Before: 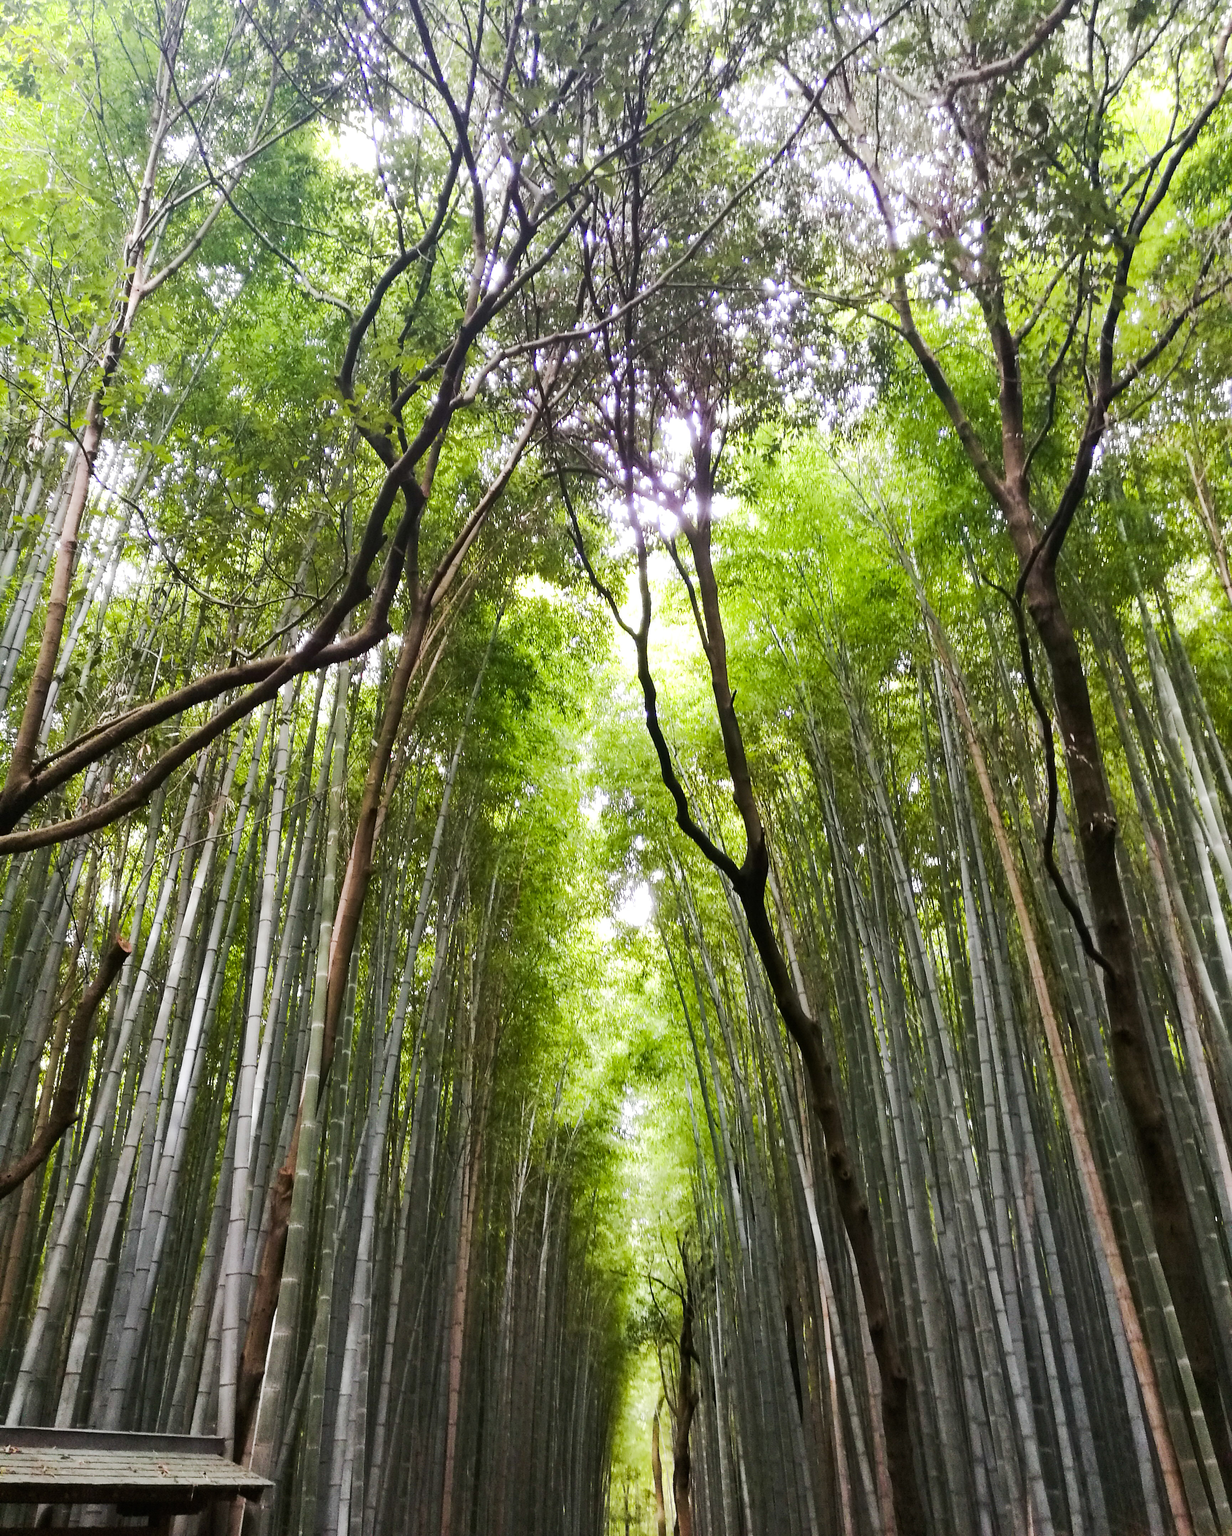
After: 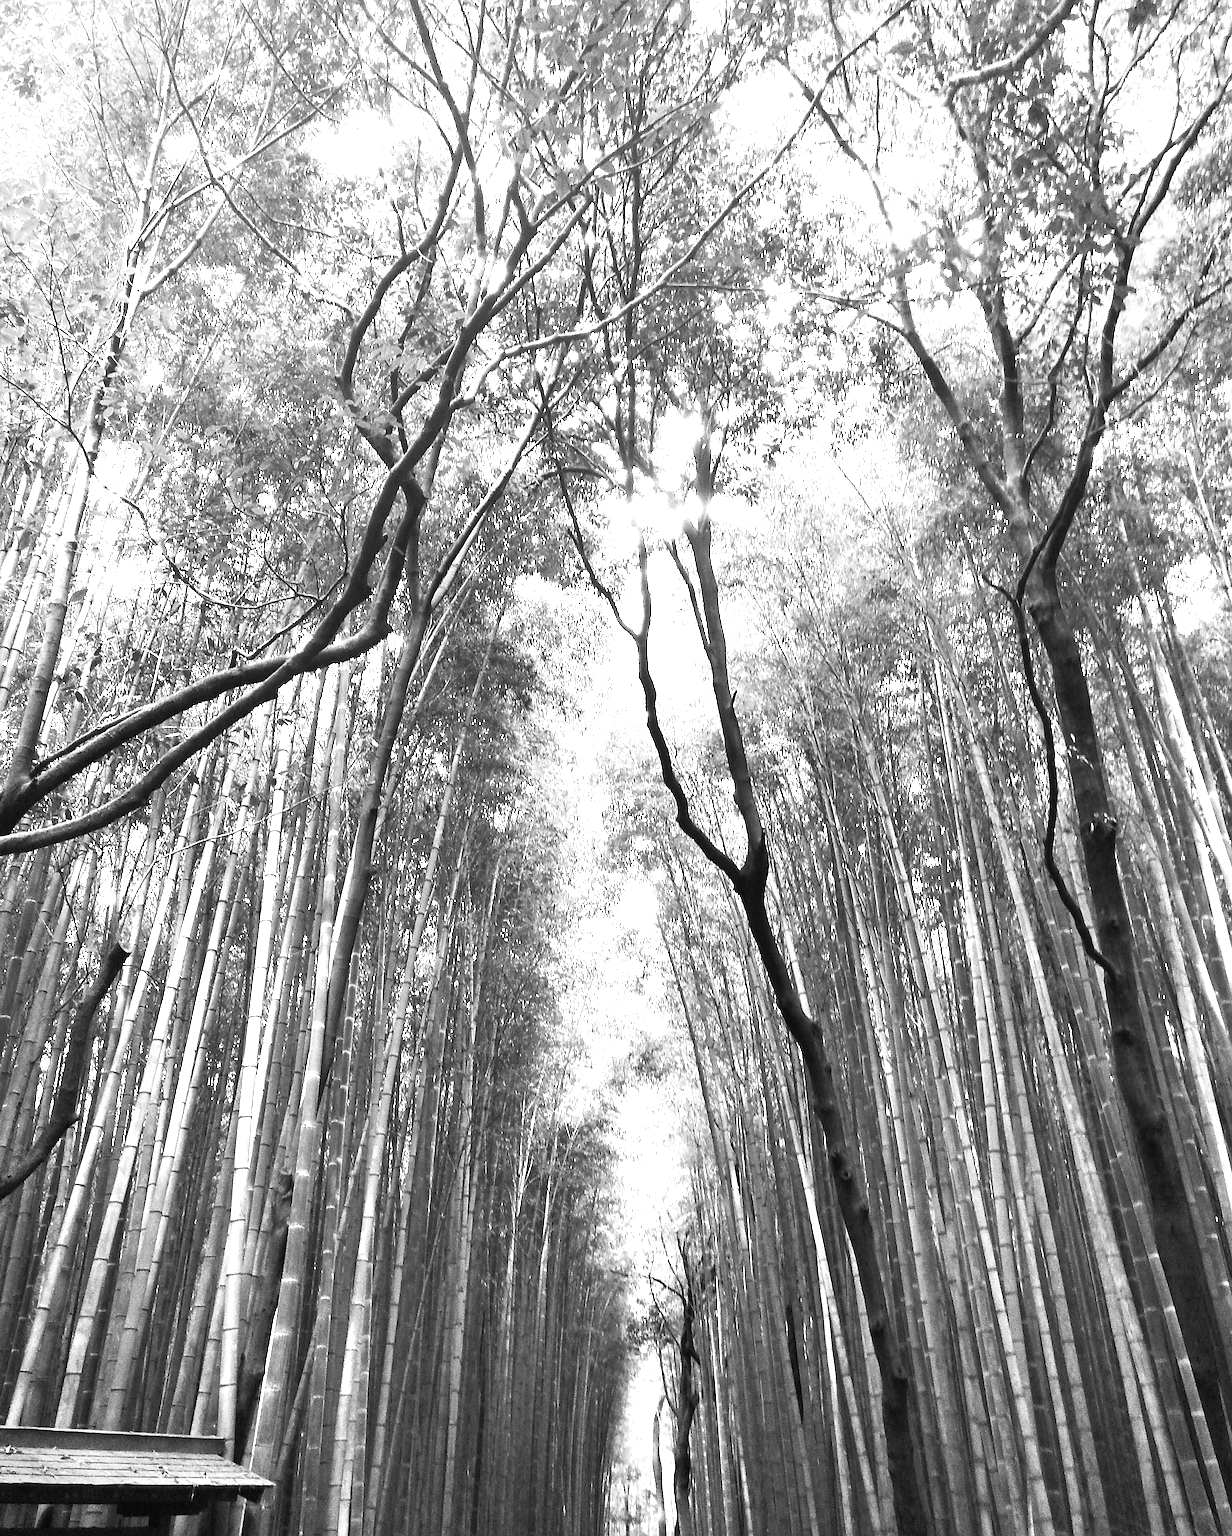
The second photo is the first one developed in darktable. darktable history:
contrast brightness saturation: saturation 0.098
vignetting: fall-off radius 60.91%
sharpen: on, module defaults
exposure: black level correction 0, exposure 1.351 EV, compensate highlight preservation false
color calibration: output gray [0.25, 0.35, 0.4, 0], illuminant custom, x 0.388, y 0.387, temperature 3837.41 K
